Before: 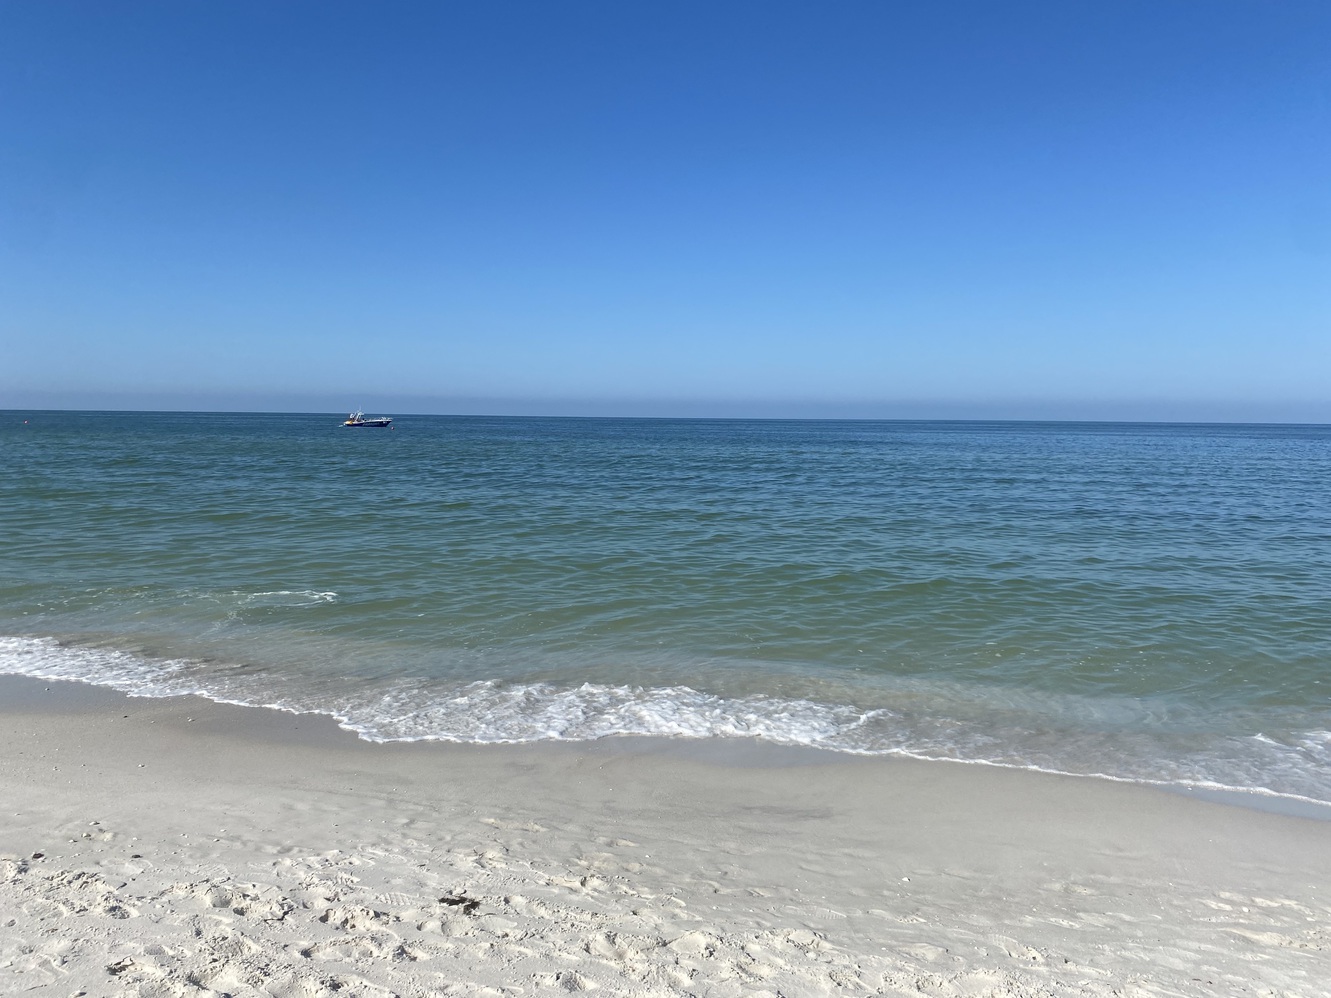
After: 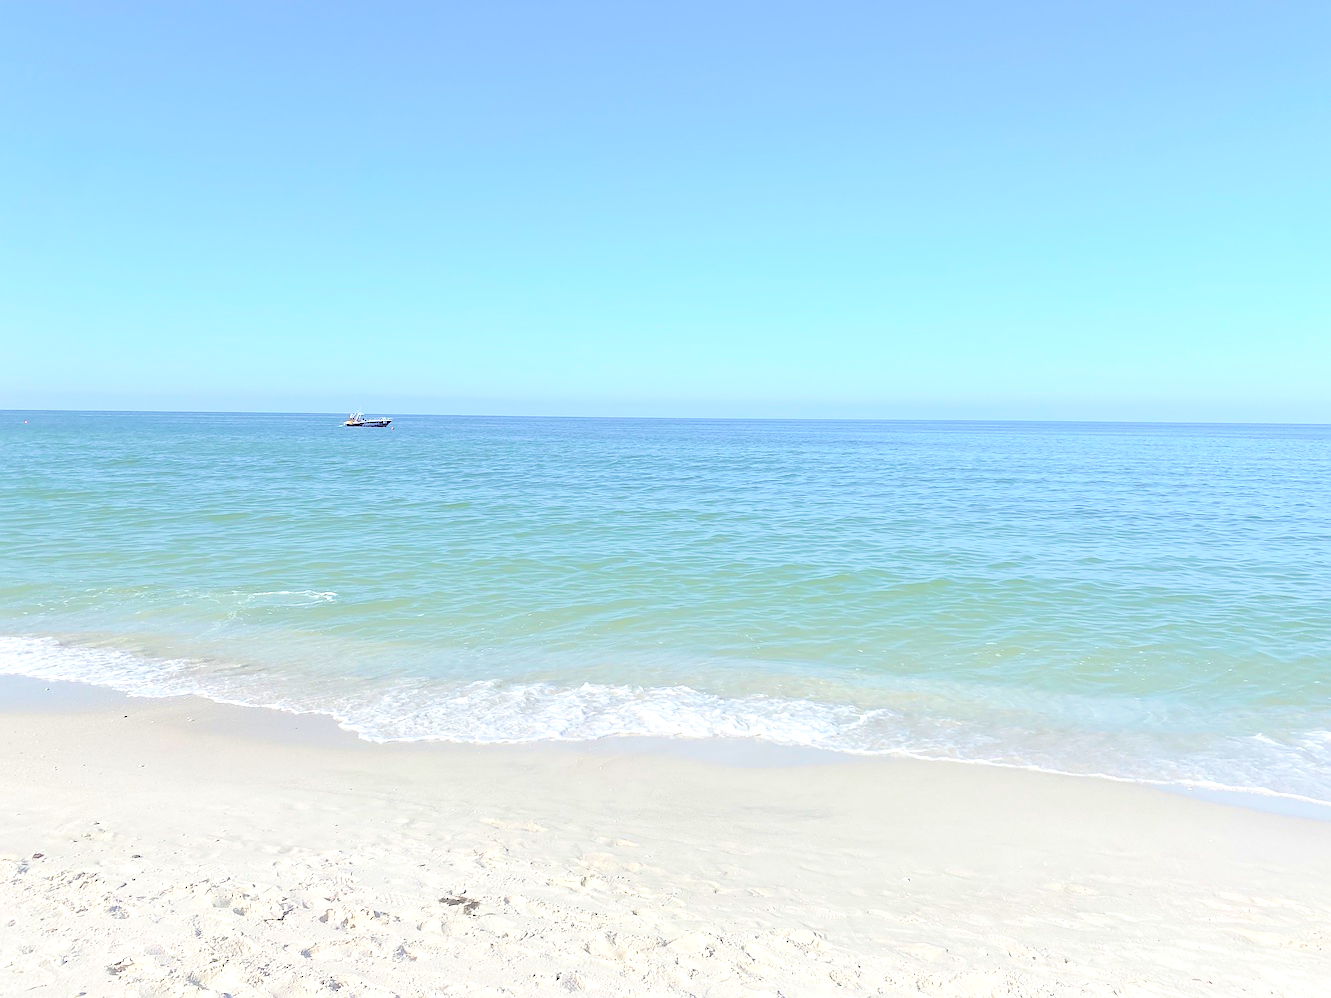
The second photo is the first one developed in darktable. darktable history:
tone equalizer: on, module defaults
contrast brightness saturation: brightness 1
sharpen: radius 1
levels: levels [0, 0.476, 0.951]
velvia: on, module defaults
